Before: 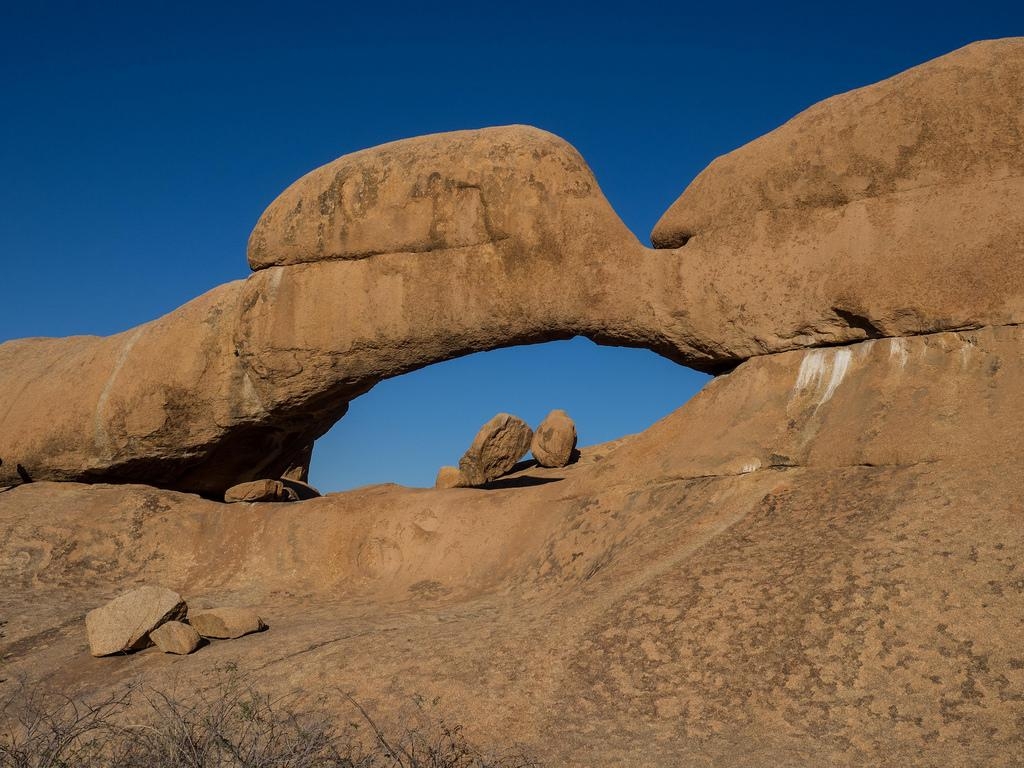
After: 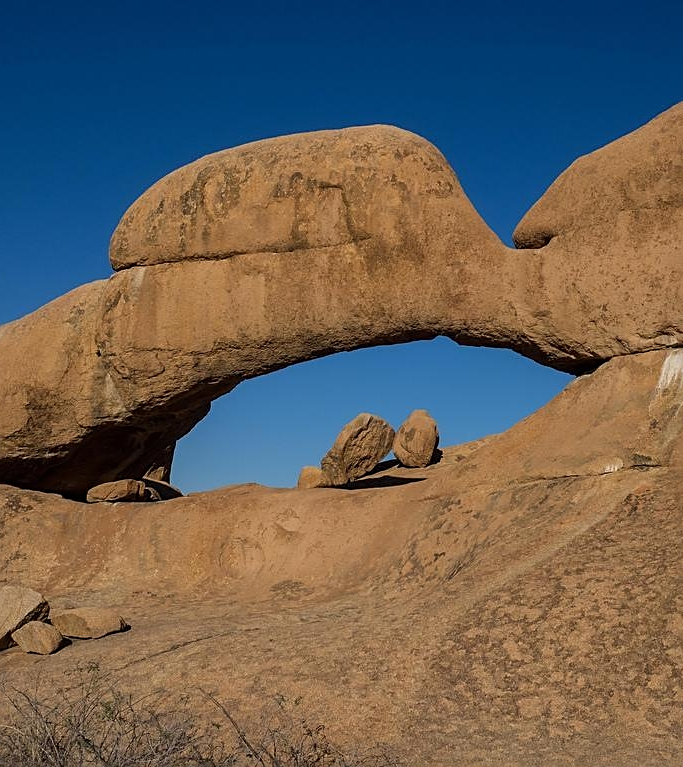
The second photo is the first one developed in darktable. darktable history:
crop and rotate: left 13.501%, right 19.768%
sharpen: on, module defaults
